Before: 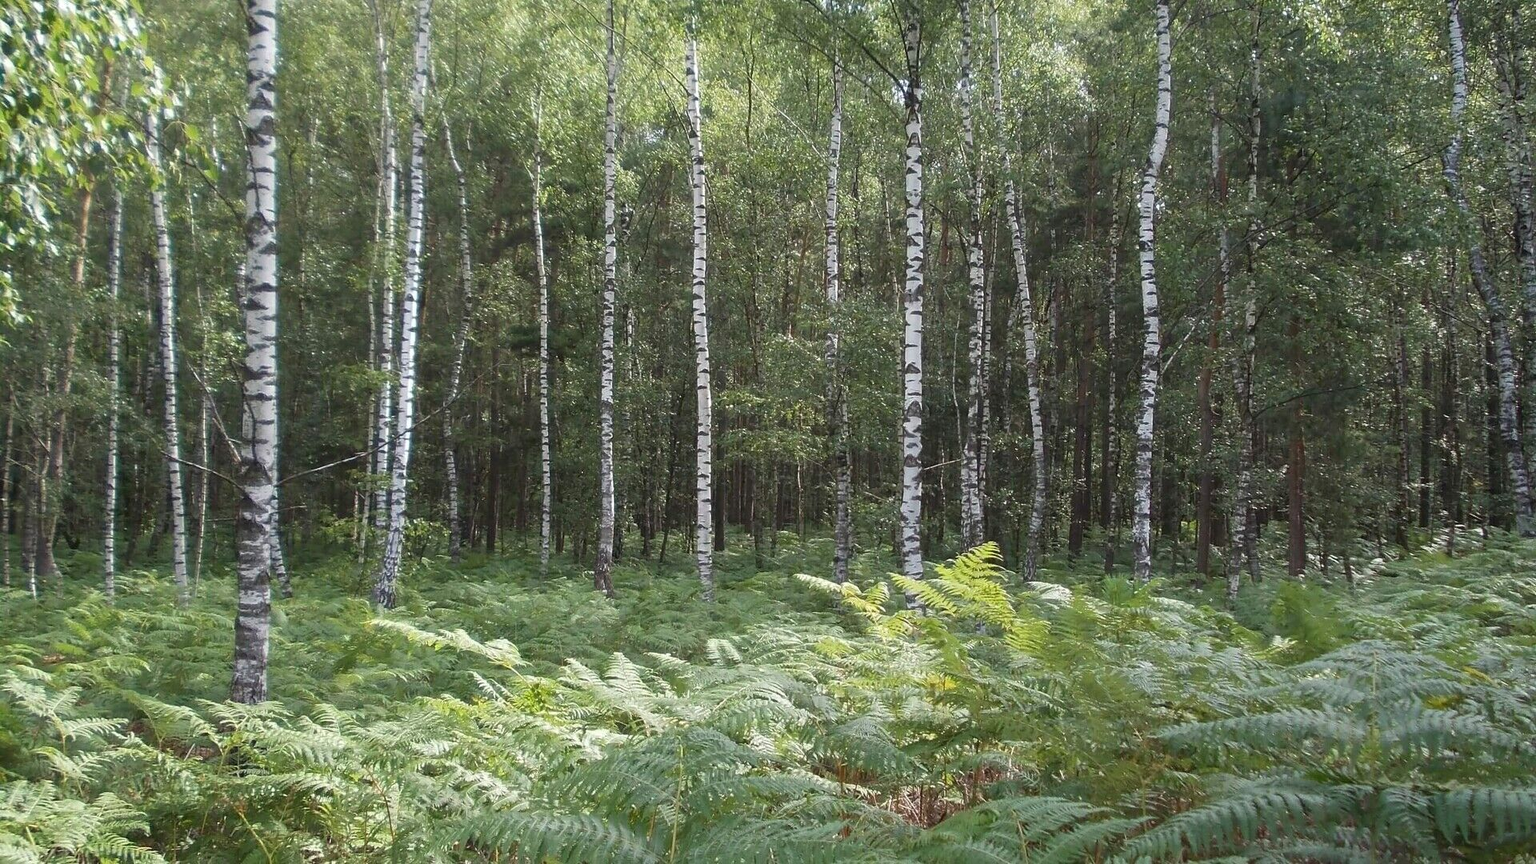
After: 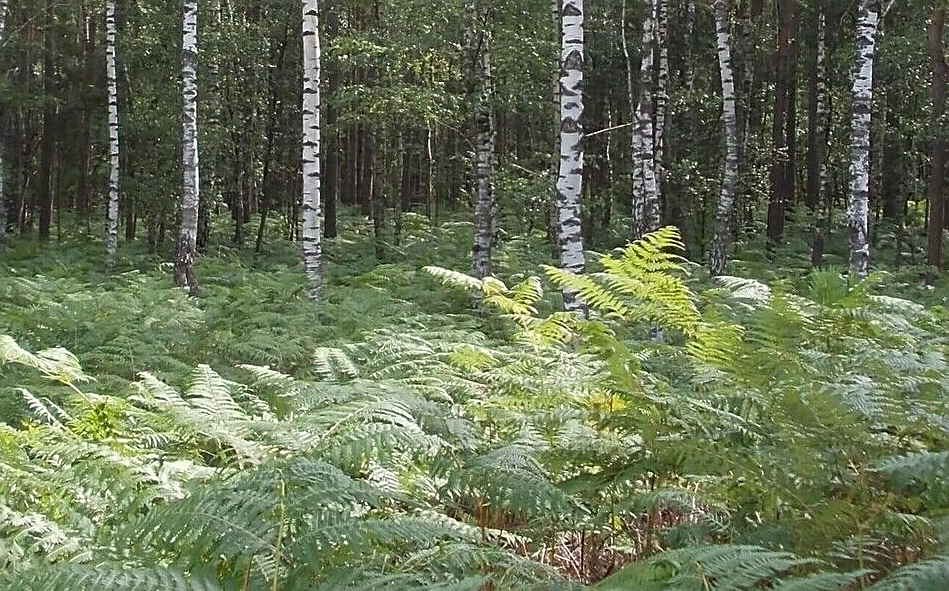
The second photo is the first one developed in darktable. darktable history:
crop: left 29.672%, top 41.786%, right 20.851%, bottom 3.487%
sharpen: on, module defaults
